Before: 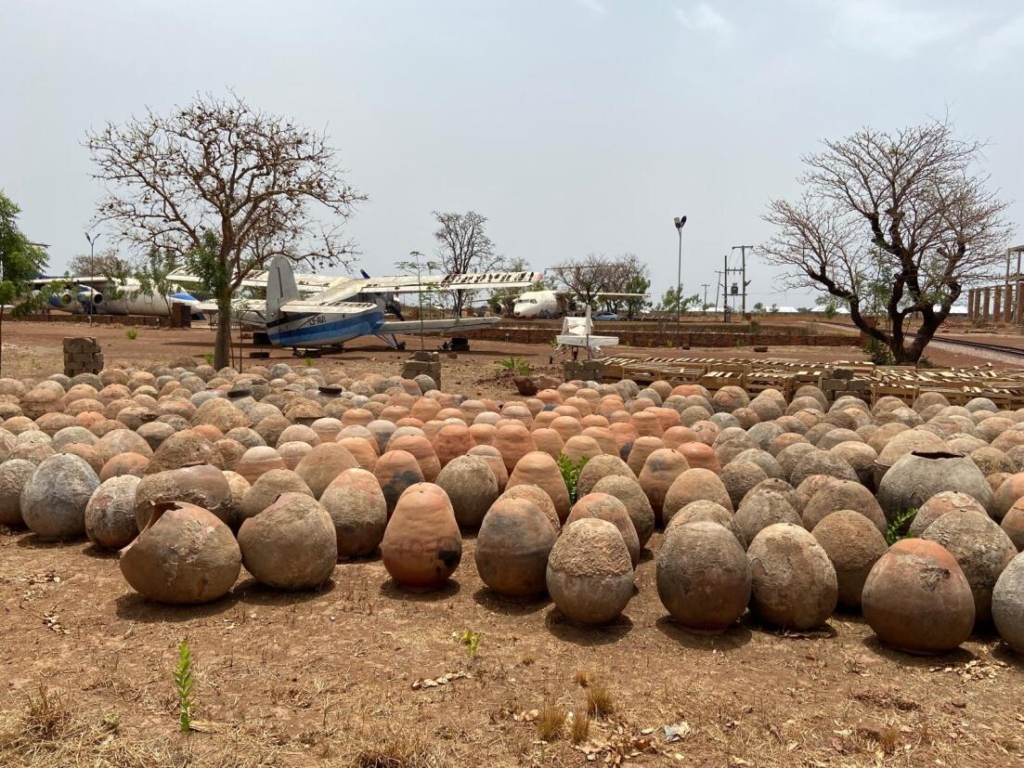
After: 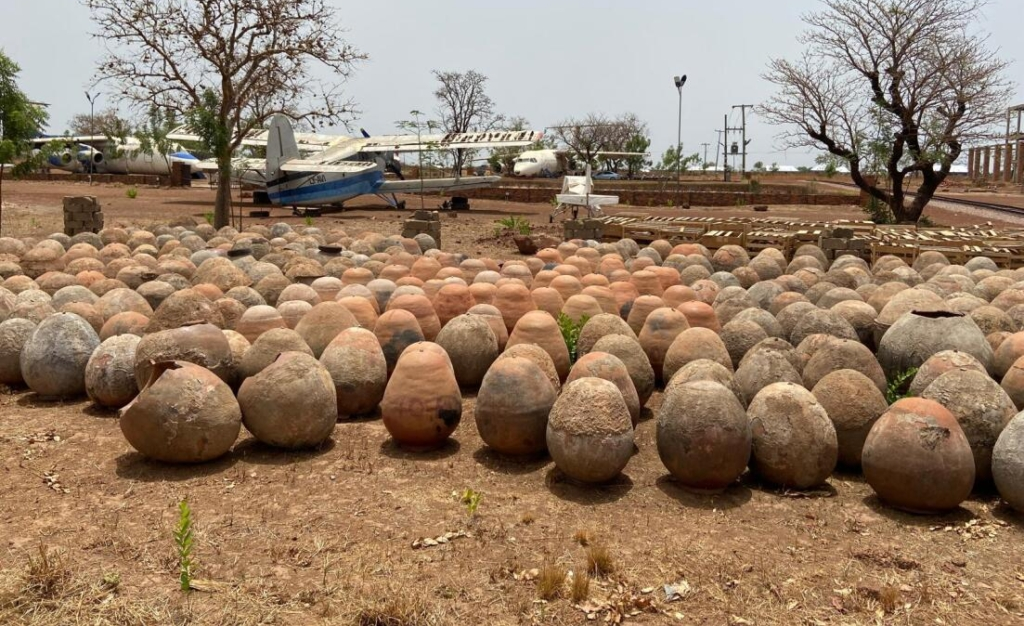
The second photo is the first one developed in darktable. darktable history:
crop and rotate: top 18.438%
